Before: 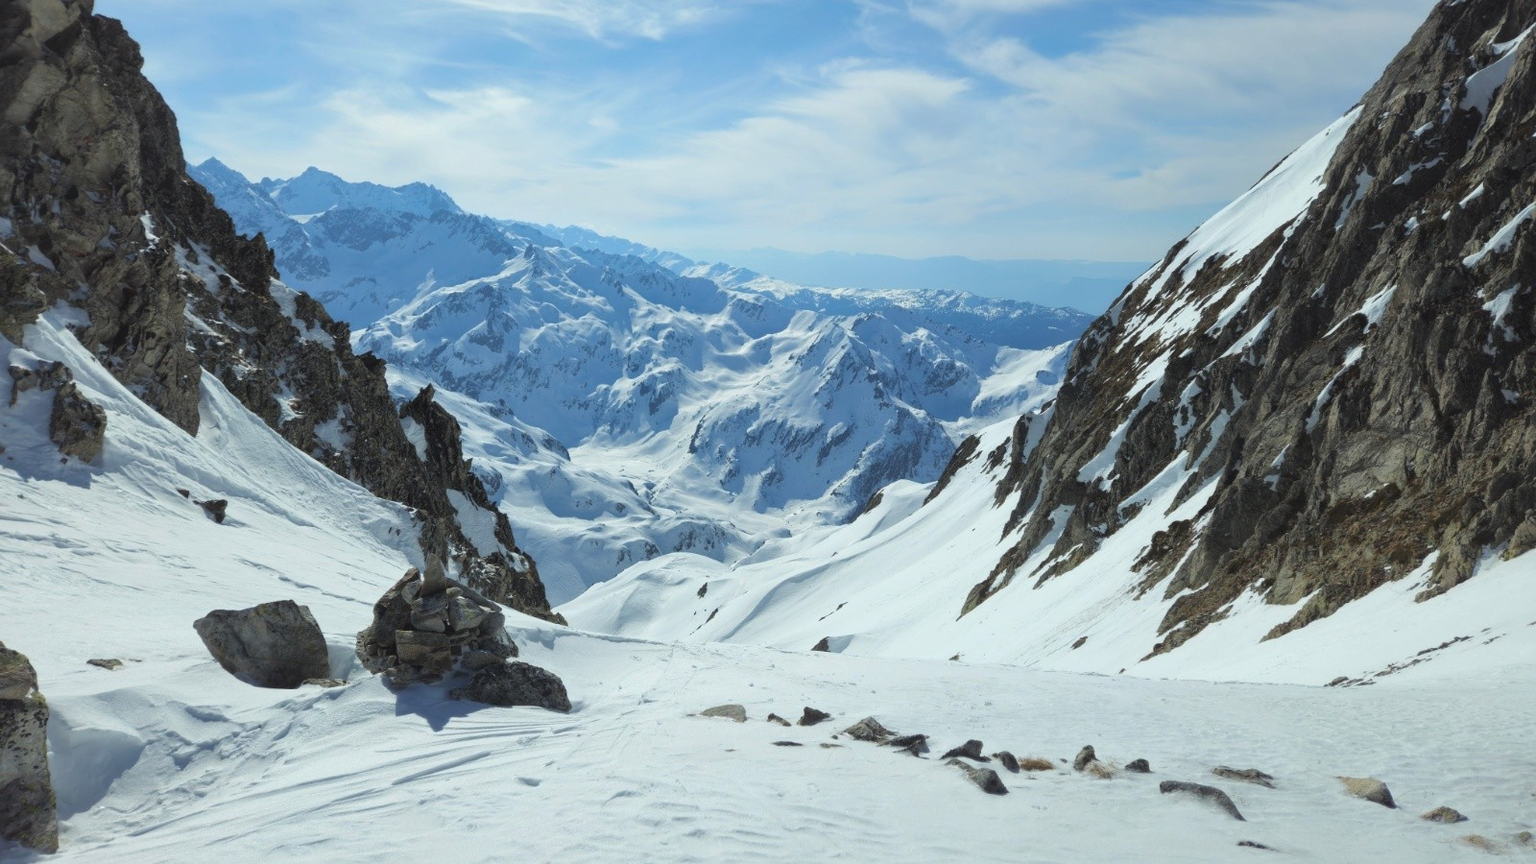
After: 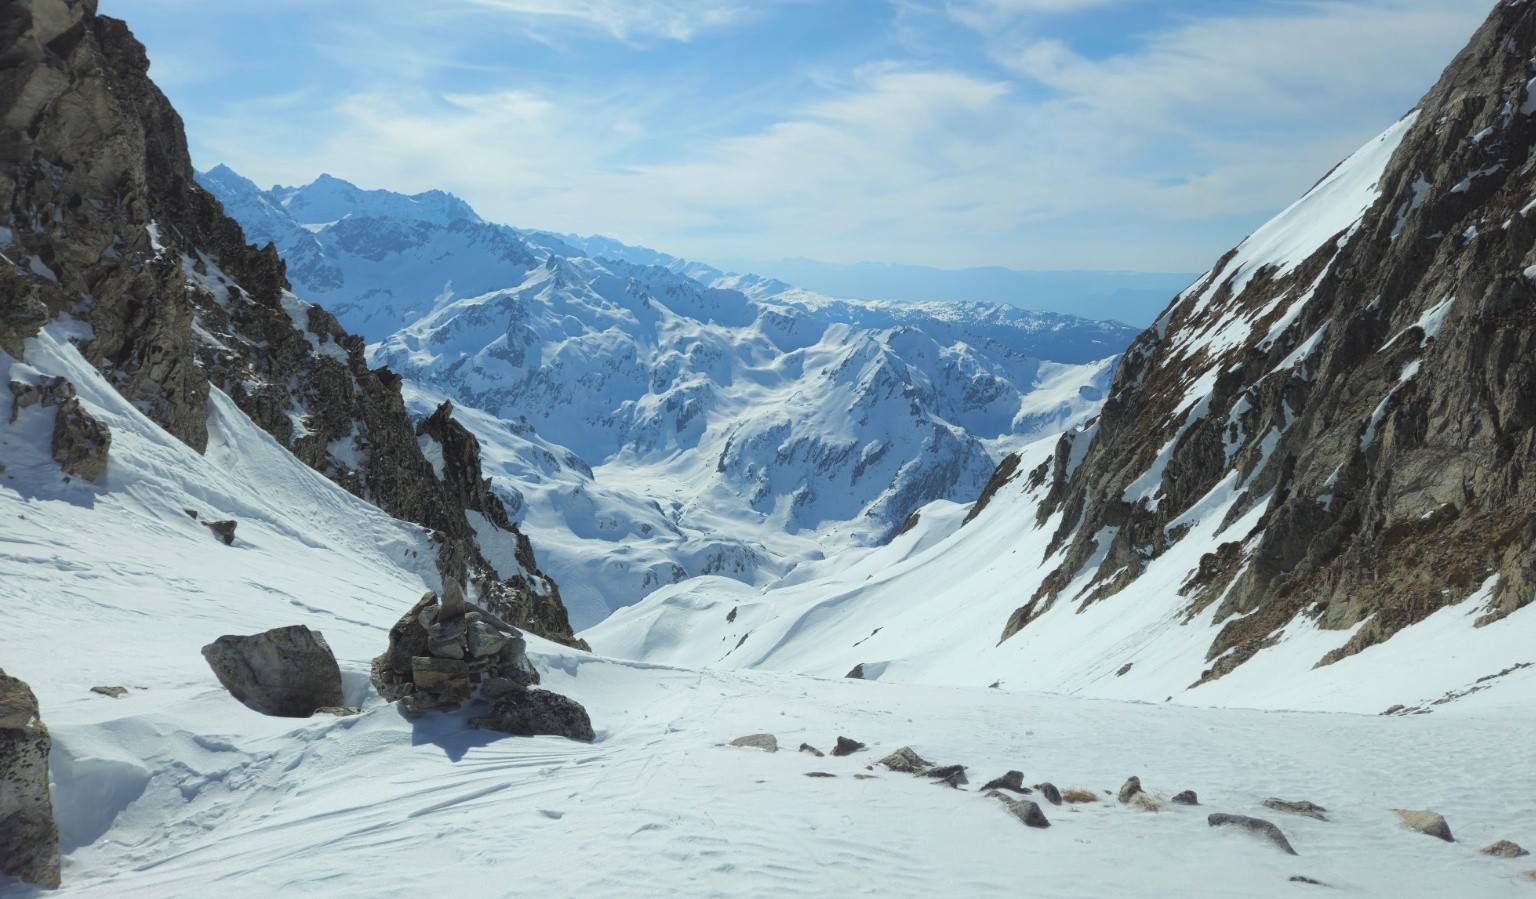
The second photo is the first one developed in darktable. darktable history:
contrast equalizer: y [[0.5, 0.488, 0.462, 0.461, 0.491, 0.5], [0.5 ×6], [0.5 ×6], [0 ×6], [0 ×6]]
crop: right 3.942%, bottom 0.043%
